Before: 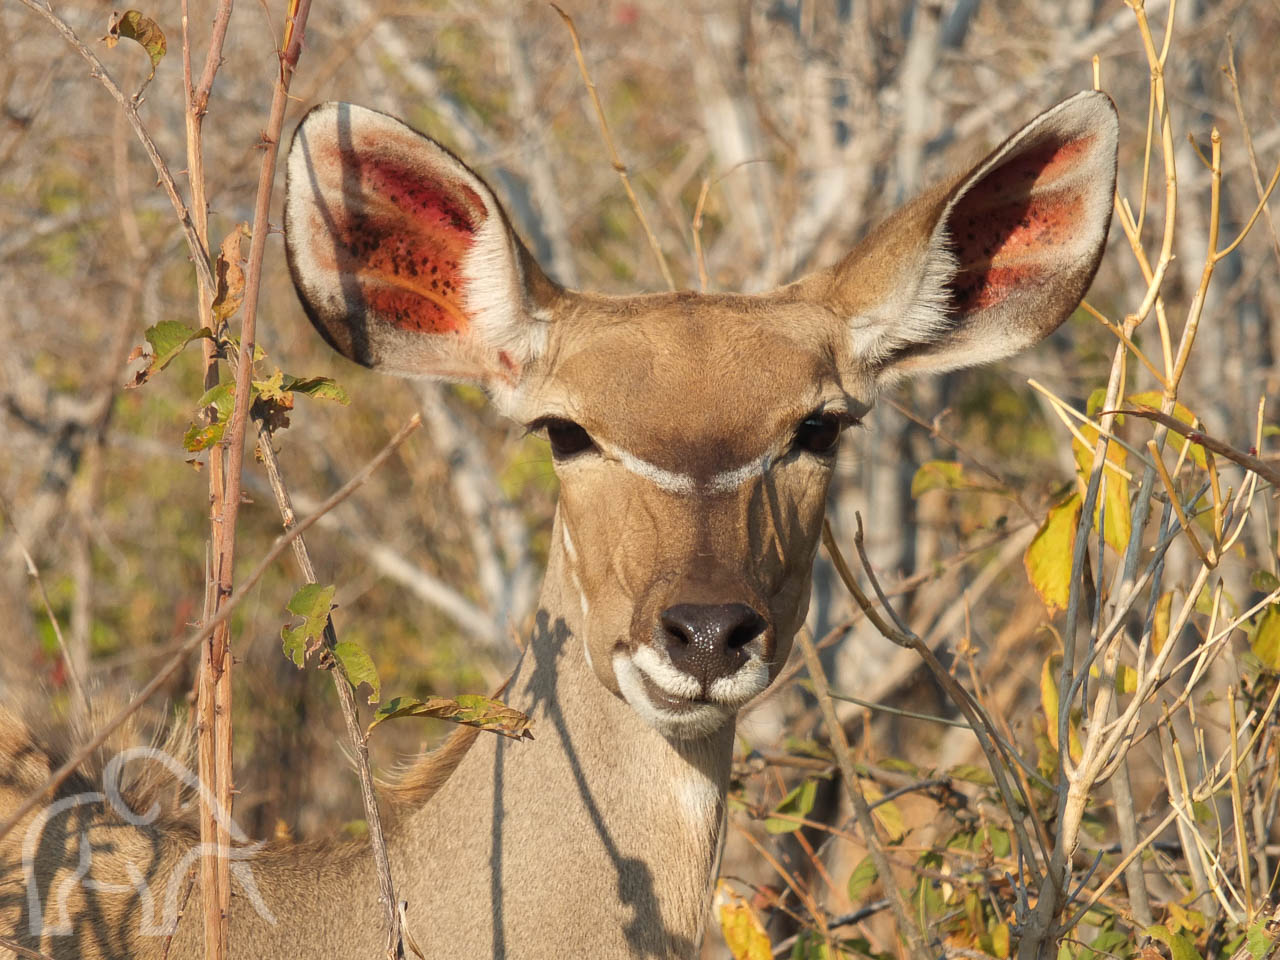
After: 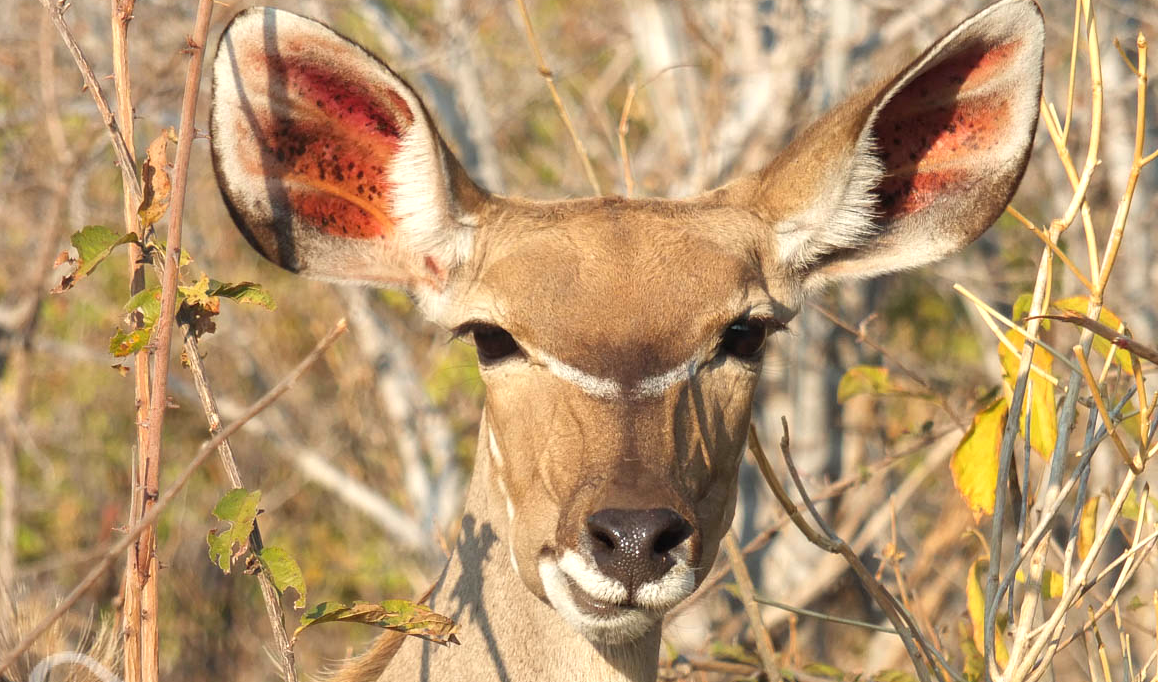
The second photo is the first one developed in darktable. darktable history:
crop: left 5.802%, top 9.964%, right 3.686%, bottom 18.954%
exposure: exposure 0.422 EV, compensate highlight preservation false
